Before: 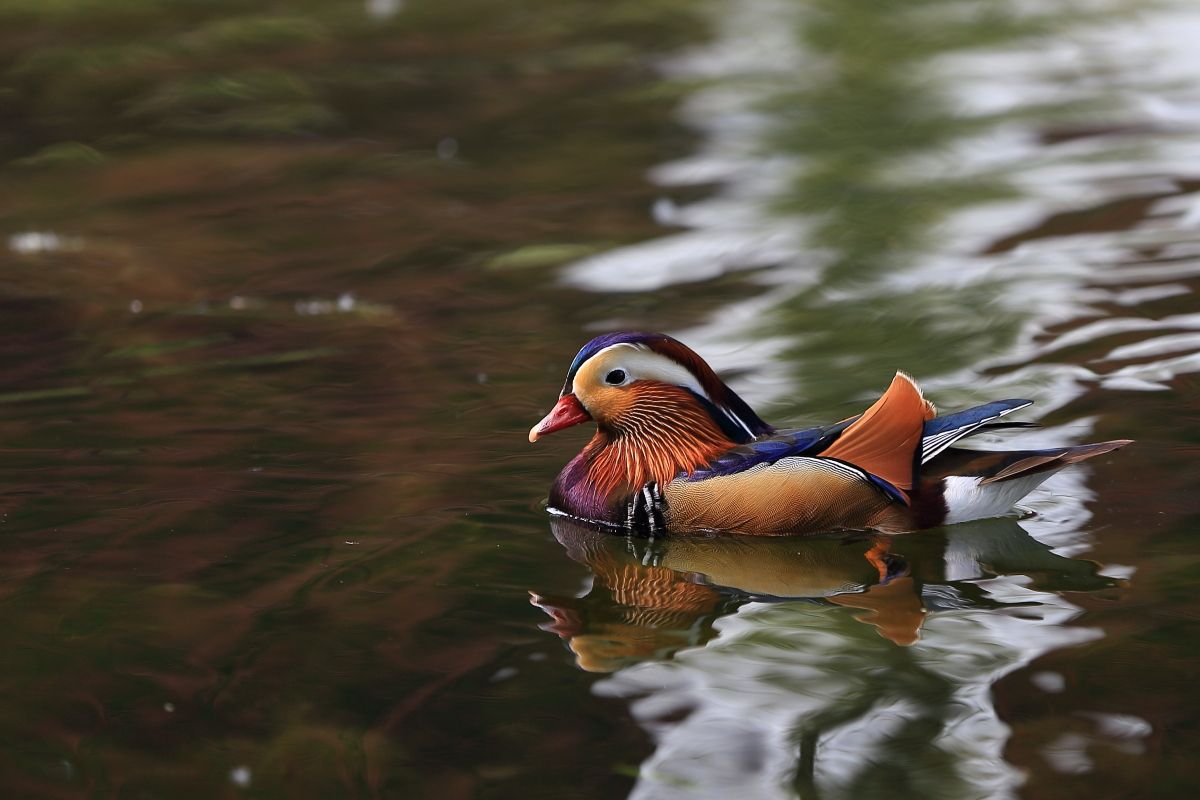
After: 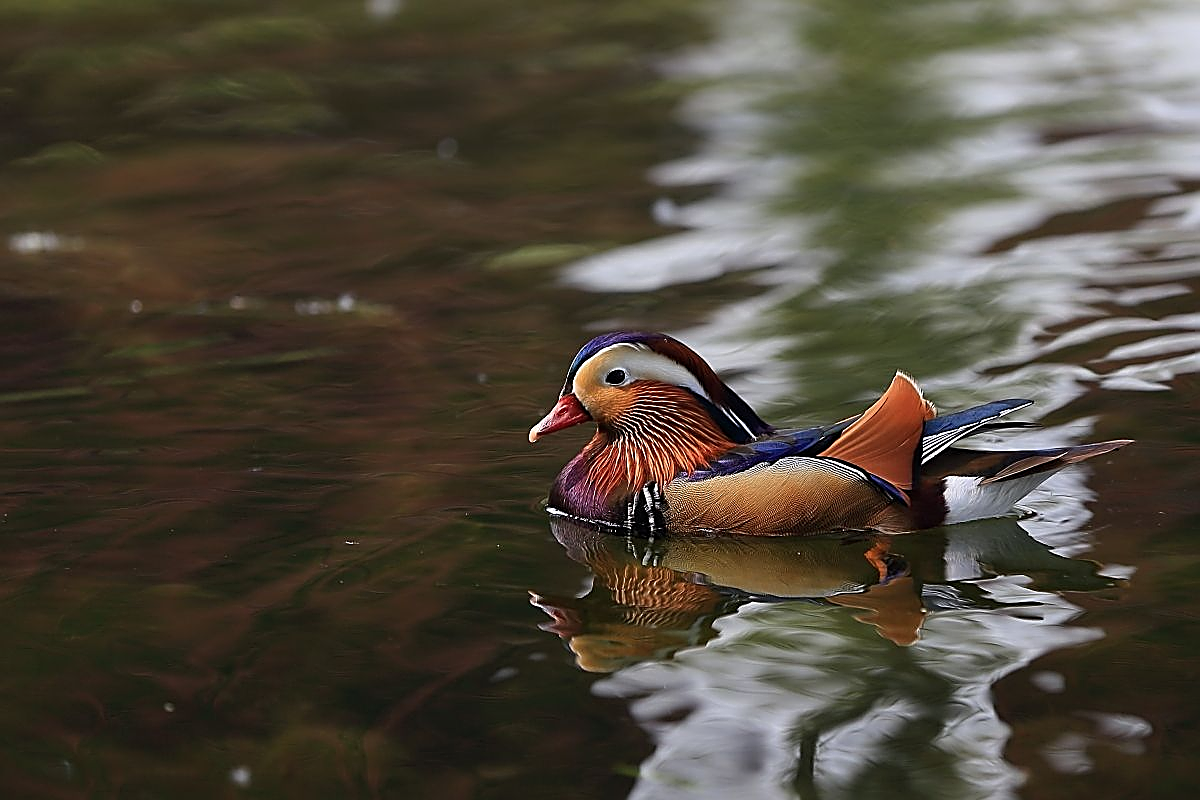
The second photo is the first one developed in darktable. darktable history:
exposure: exposure -0.153 EV, compensate highlight preservation false
sharpen: radius 1.637, amount 1.294
